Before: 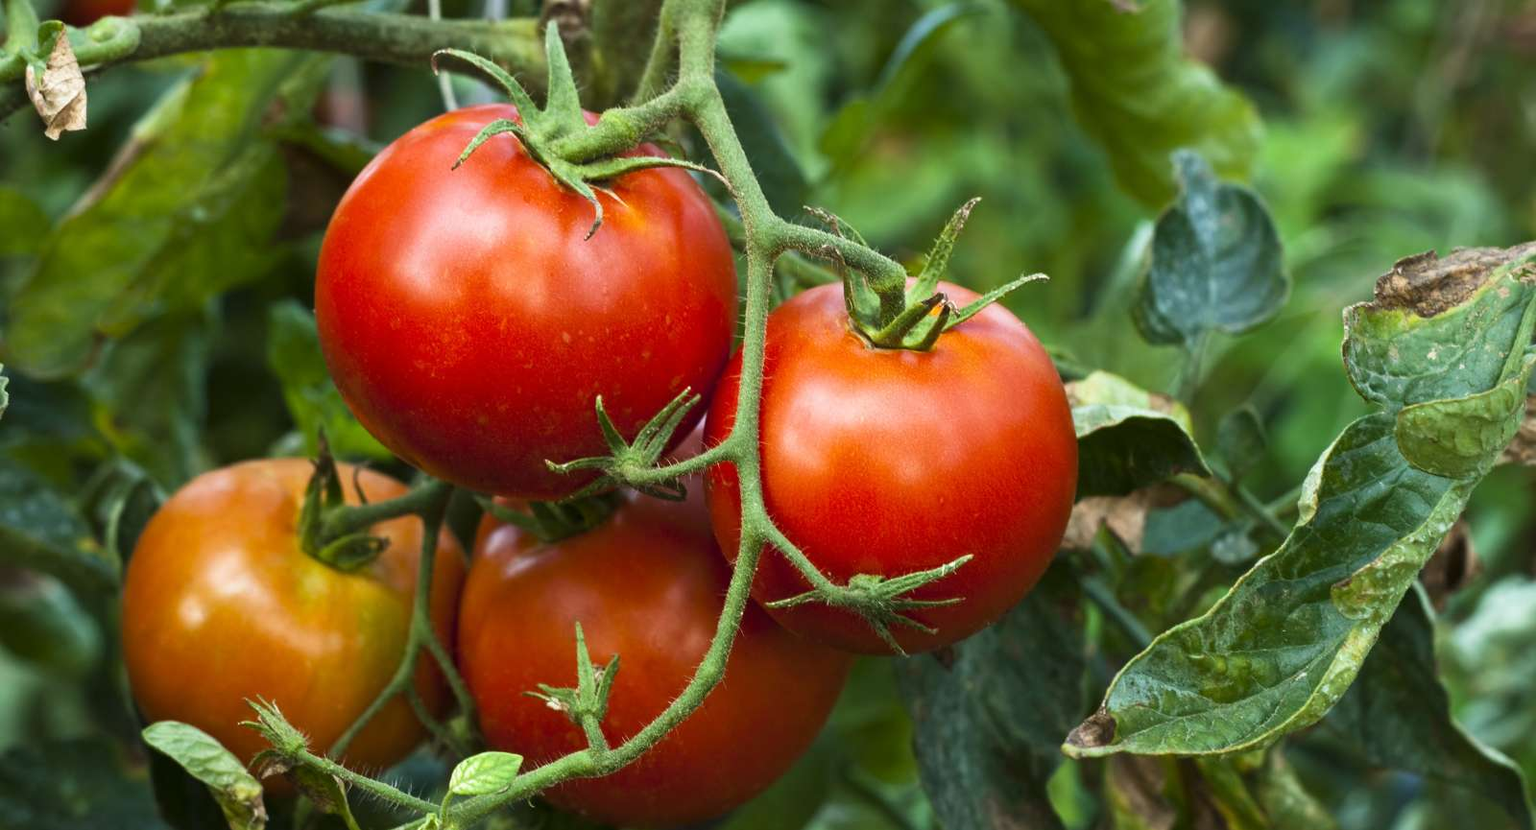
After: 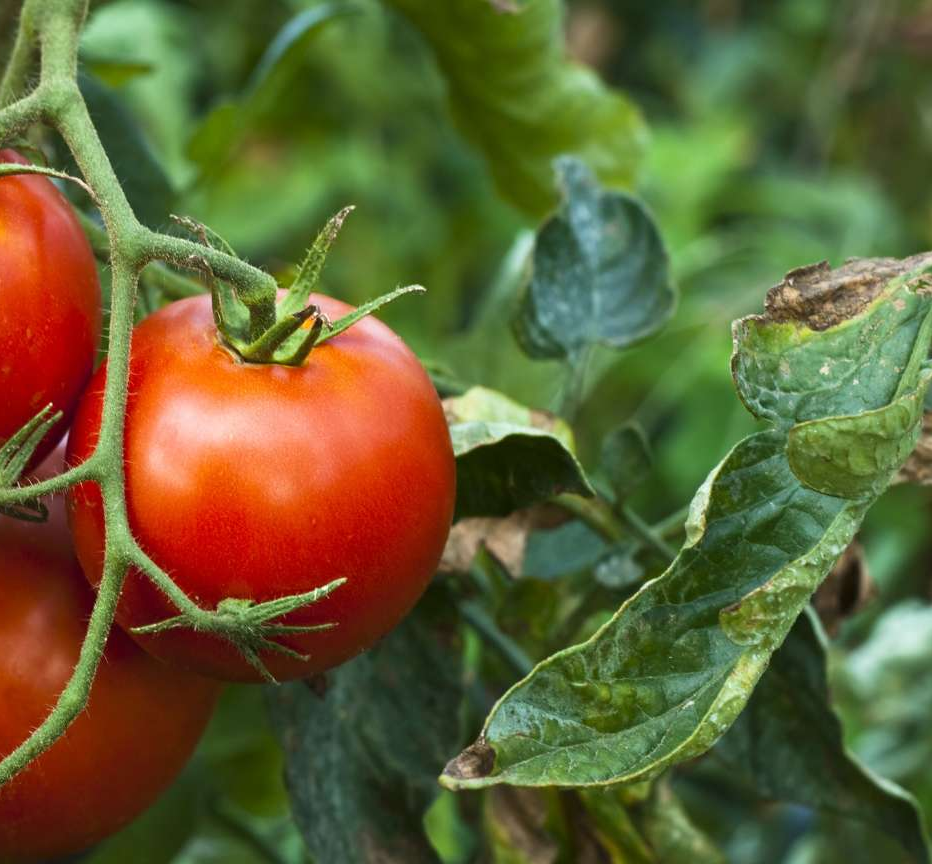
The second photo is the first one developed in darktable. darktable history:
crop: left 41.69%
